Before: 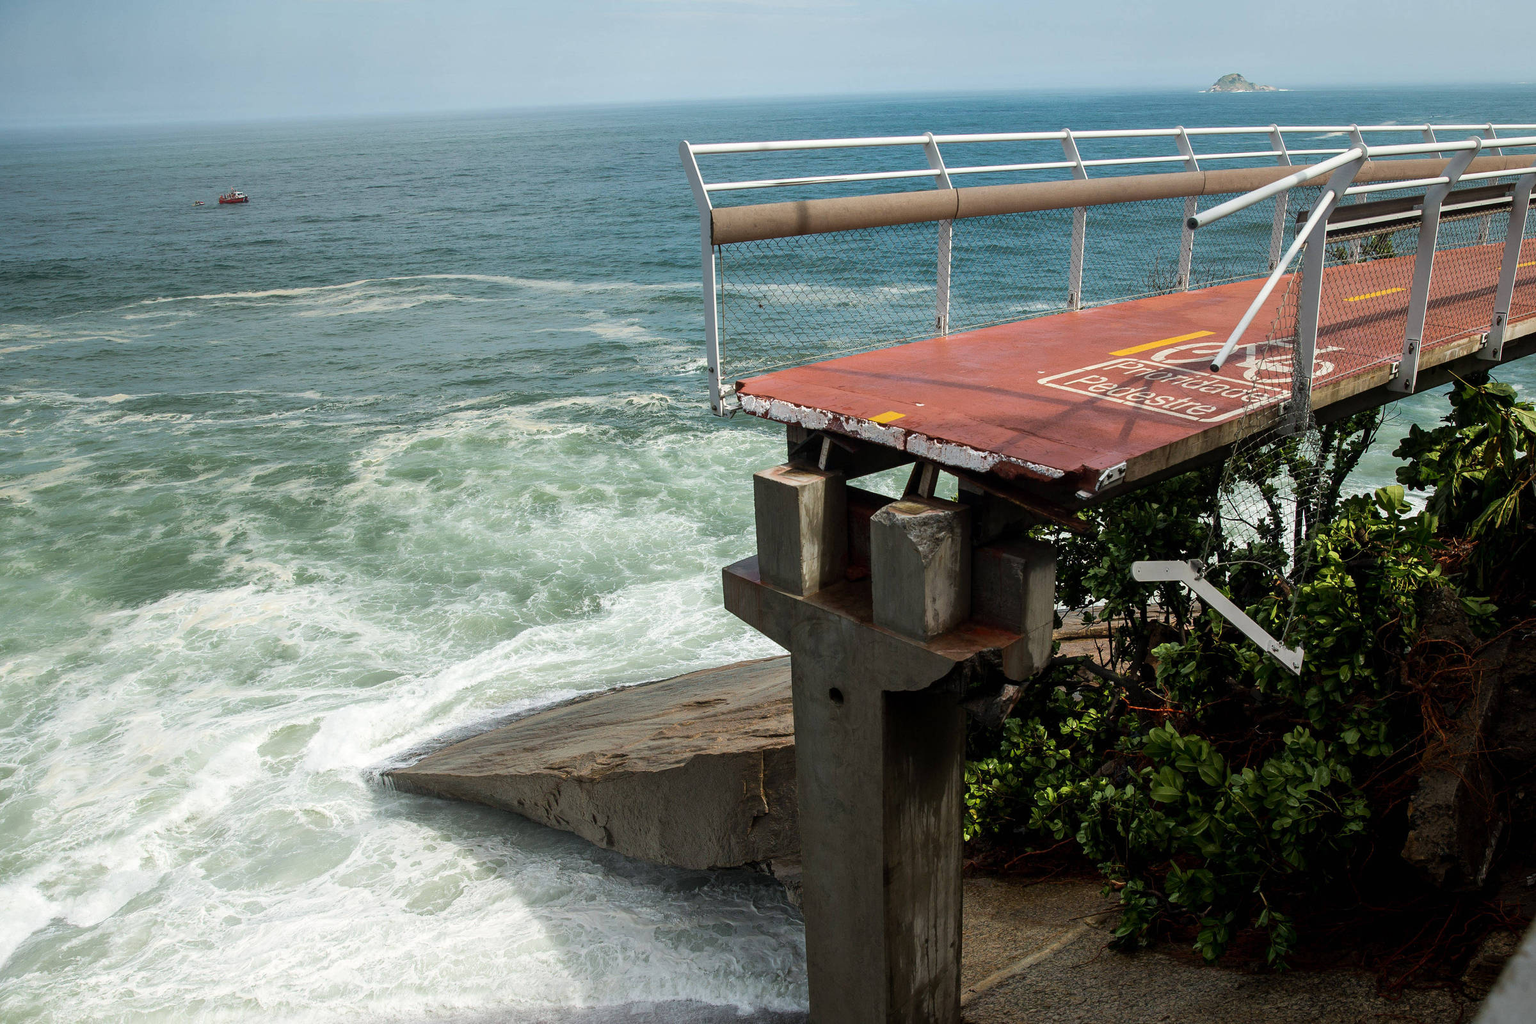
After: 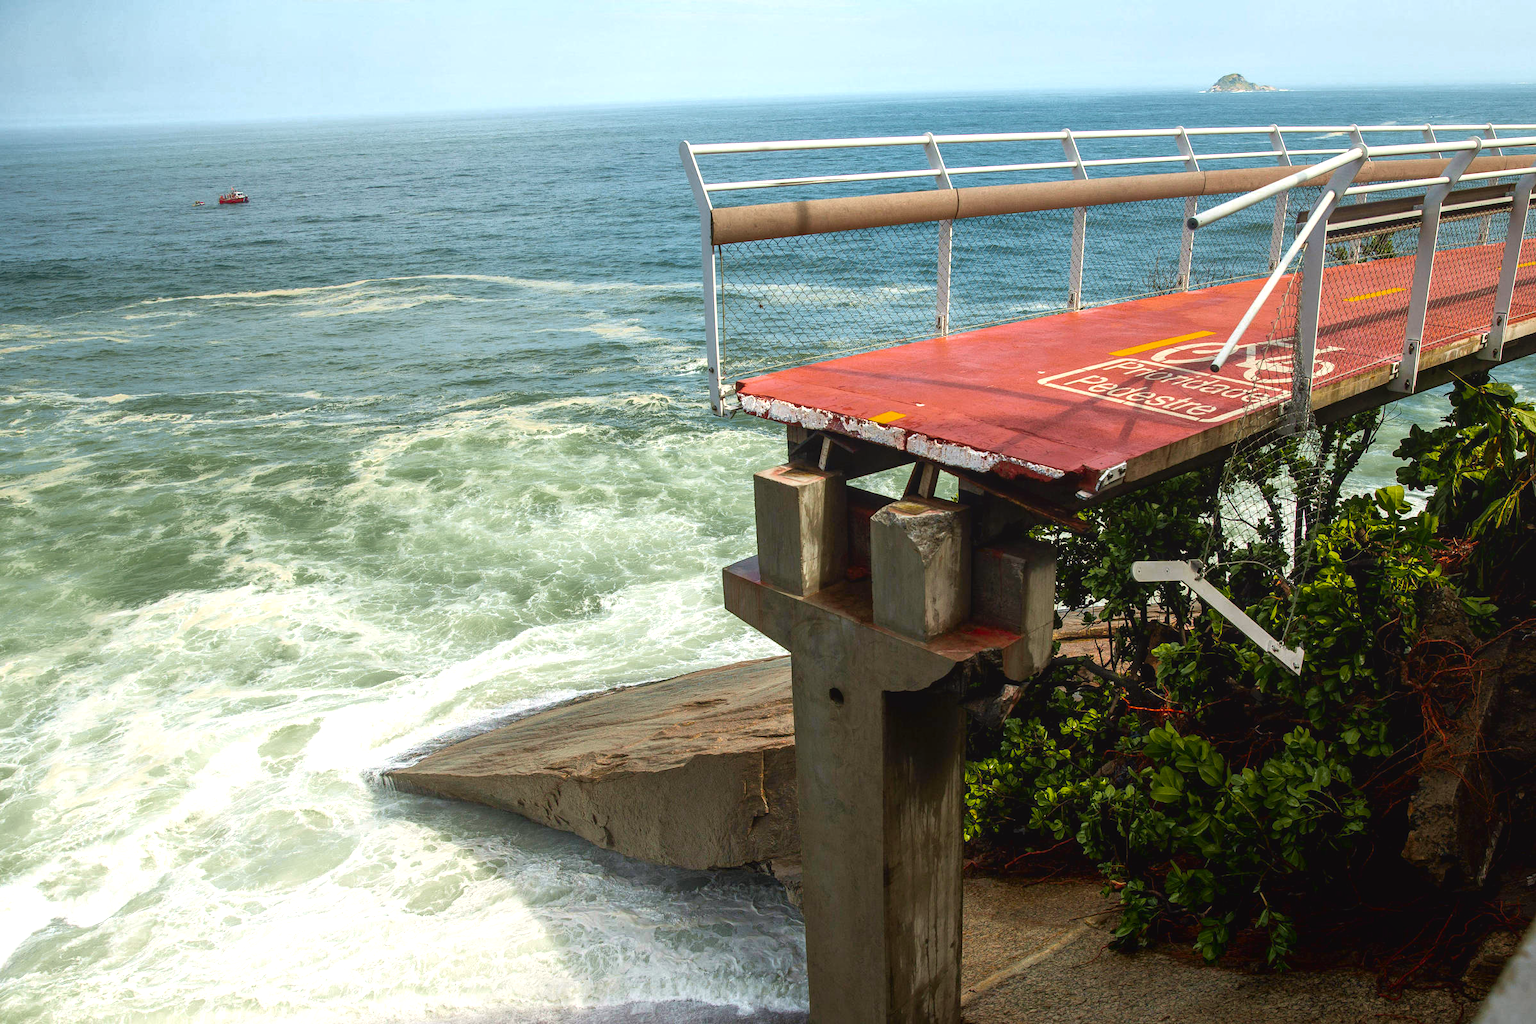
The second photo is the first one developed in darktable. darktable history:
exposure: black level correction 0.001, exposure 0.5 EV, compensate highlight preservation false
color zones: curves: ch0 [(0, 0.554) (0.146, 0.662) (0.293, 0.86) (0.503, 0.774) (0.637, 0.106) (0.74, 0.072) (0.866, 0.488) (0.998, 0.569)]; ch1 [(0, 0) (0.143, 0) (0.286, 0) (0.429, 0) (0.571, 0) (0.714, 0) (0.857, 0)], mix -120.03%
local contrast: detail 109%
tone curve: curves: ch0 [(0, 0.024) (0.119, 0.146) (0.474, 0.464) (0.718, 0.721) (0.817, 0.839) (1, 0.998)]; ch1 [(0, 0) (0.377, 0.416) (0.439, 0.451) (0.477, 0.477) (0.501, 0.504) (0.538, 0.544) (0.58, 0.602) (0.664, 0.676) (0.783, 0.804) (1, 1)]; ch2 [(0, 0) (0.38, 0.405) (0.463, 0.456) (0.498, 0.497) (0.524, 0.535) (0.578, 0.576) (0.648, 0.665) (1, 1)], color space Lab, independent channels, preserve colors none
color correction: highlights b* 2.95
tone equalizer: edges refinement/feathering 500, mask exposure compensation -1.25 EV, preserve details no
